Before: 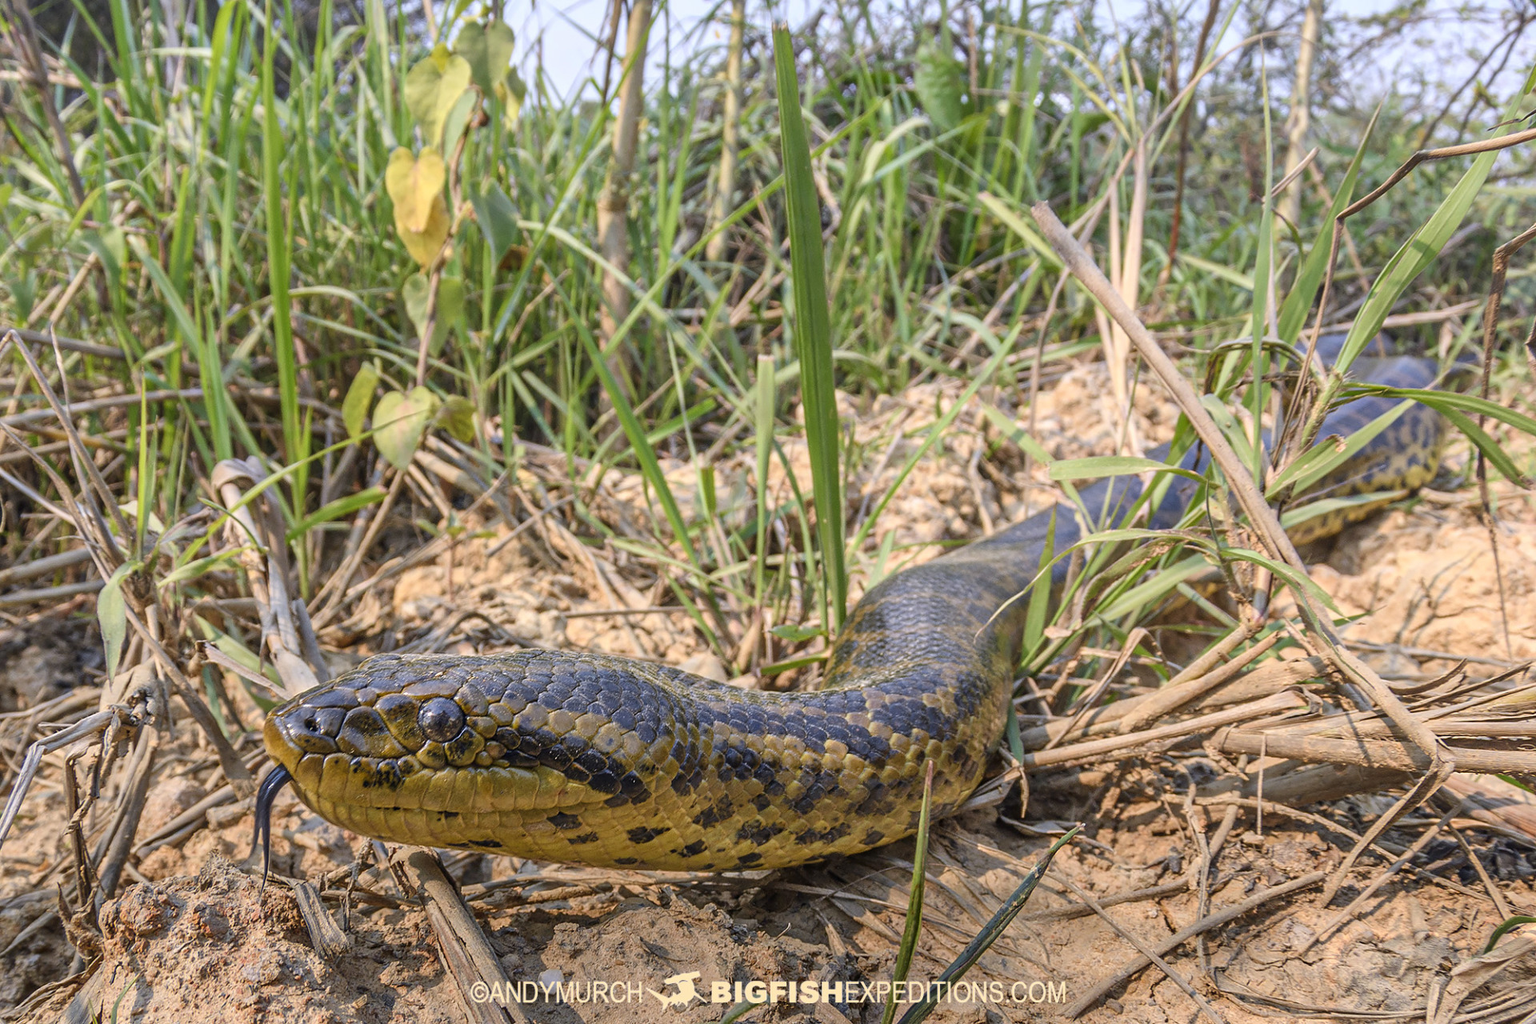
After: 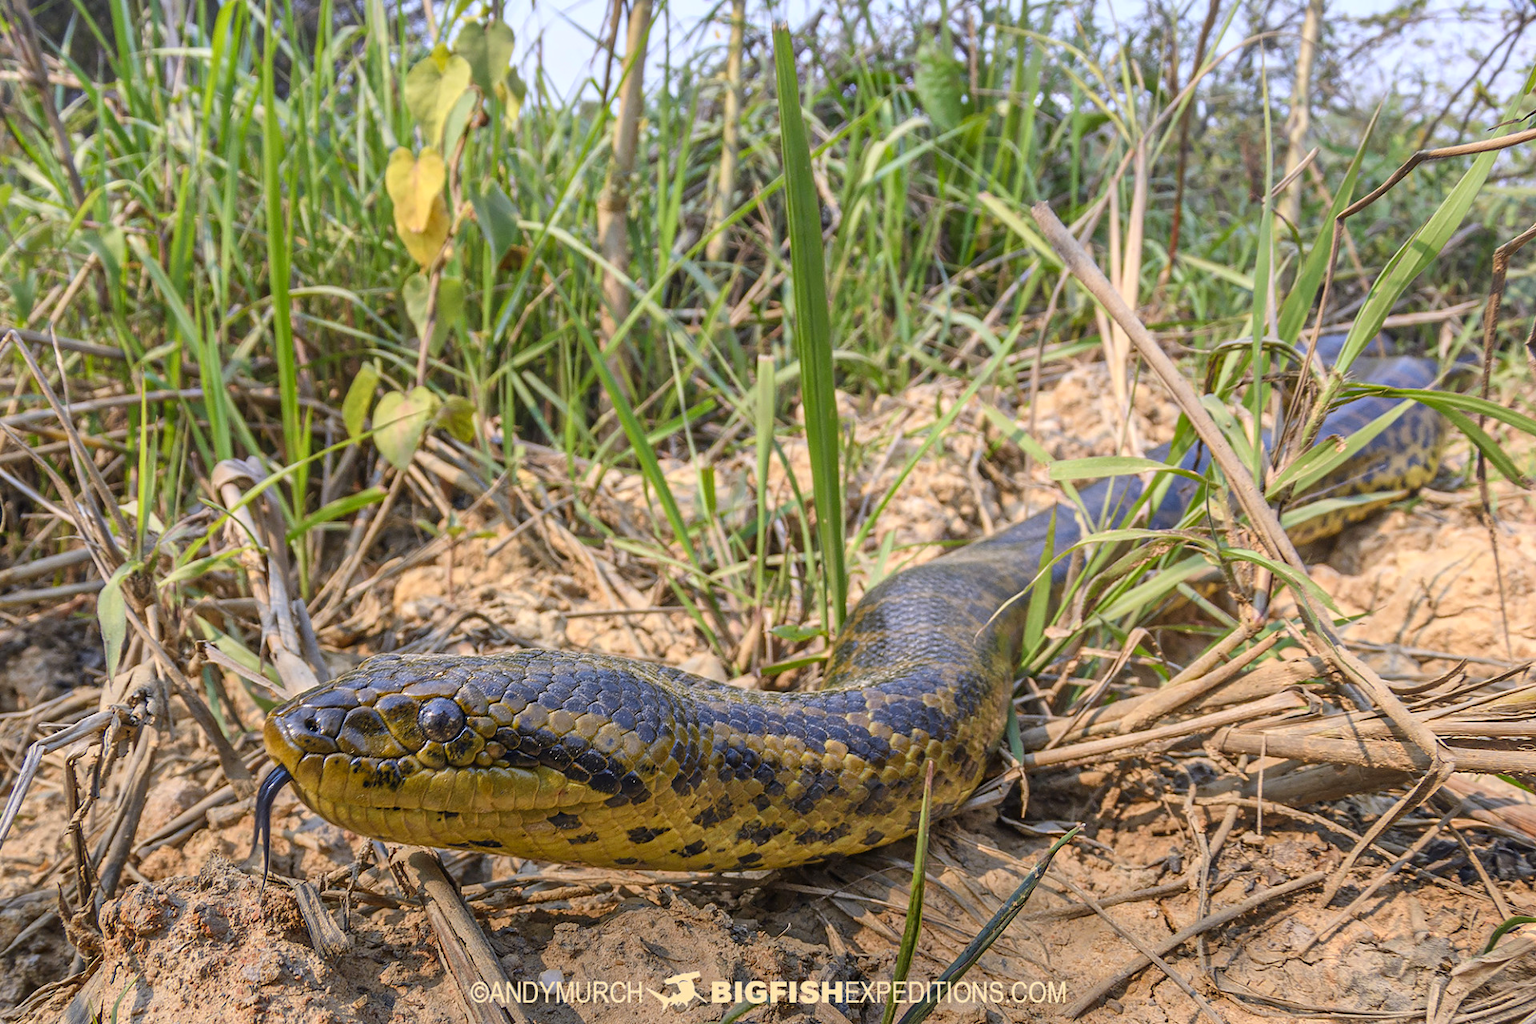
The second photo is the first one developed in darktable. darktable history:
exposure: compensate highlight preservation false
color zones: curves: ch0 [(0.068, 0.464) (0.25, 0.5) (0.48, 0.508) (0.75, 0.536) (0.886, 0.476) (0.967, 0.456)]; ch1 [(0.066, 0.456) (0.25, 0.5) (0.616, 0.508) (0.746, 0.56) (0.934, 0.444)]
contrast brightness saturation: contrast 0.04, saturation 0.16
